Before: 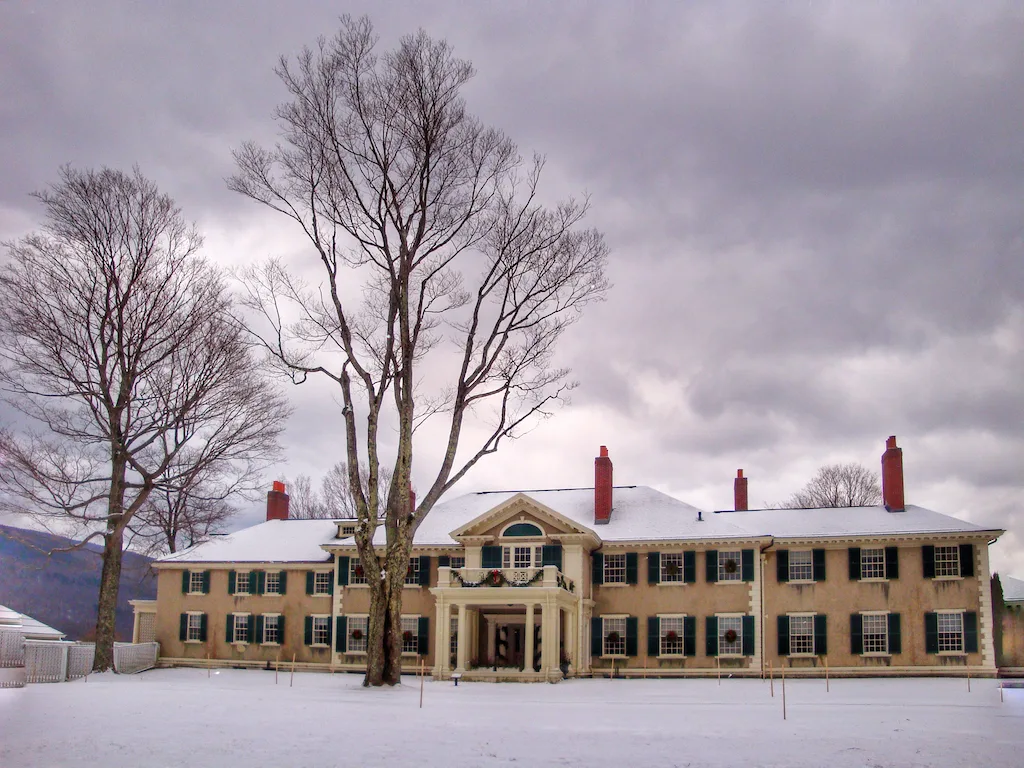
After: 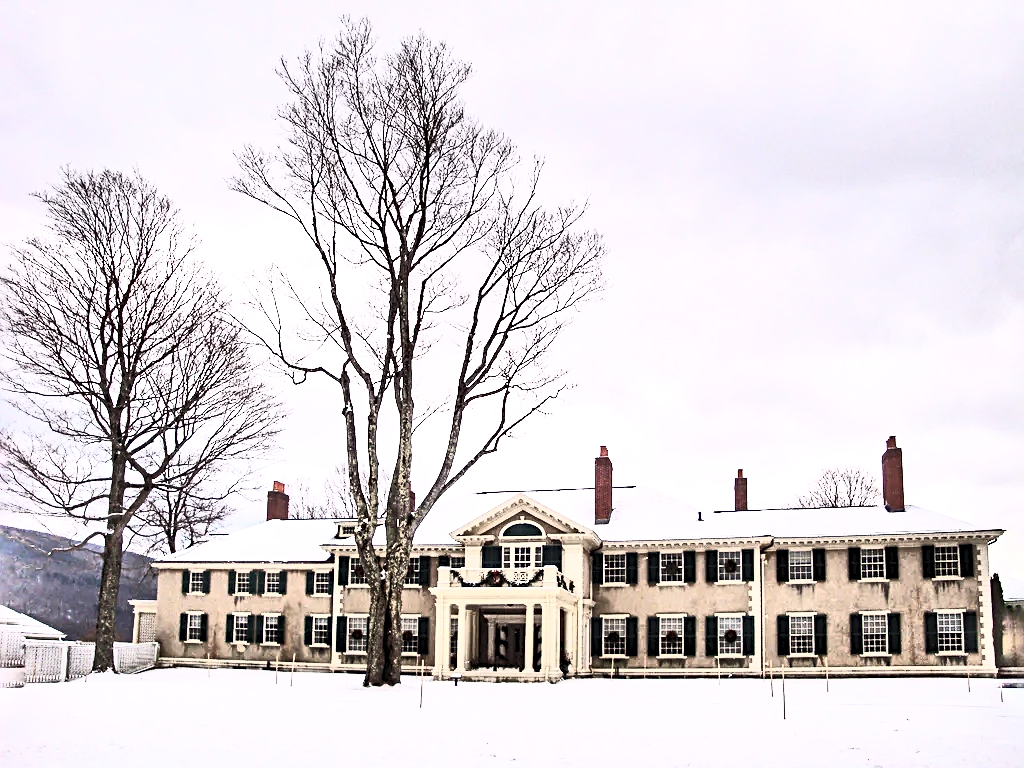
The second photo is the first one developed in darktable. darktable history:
exposure: compensate highlight preservation false
sharpen: radius 2.799, amount 0.714
contrast brightness saturation: contrast 0.57, brightness 0.571, saturation -0.332
tone equalizer: -8 EV -0.734 EV, -7 EV -0.727 EV, -6 EV -0.632 EV, -5 EV -0.38 EV, -3 EV 0.397 EV, -2 EV 0.6 EV, -1 EV 0.693 EV, +0 EV 0.752 EV, edges refinement/feathering 500, mask exposure compensation -1.57 EV, preserve details no
